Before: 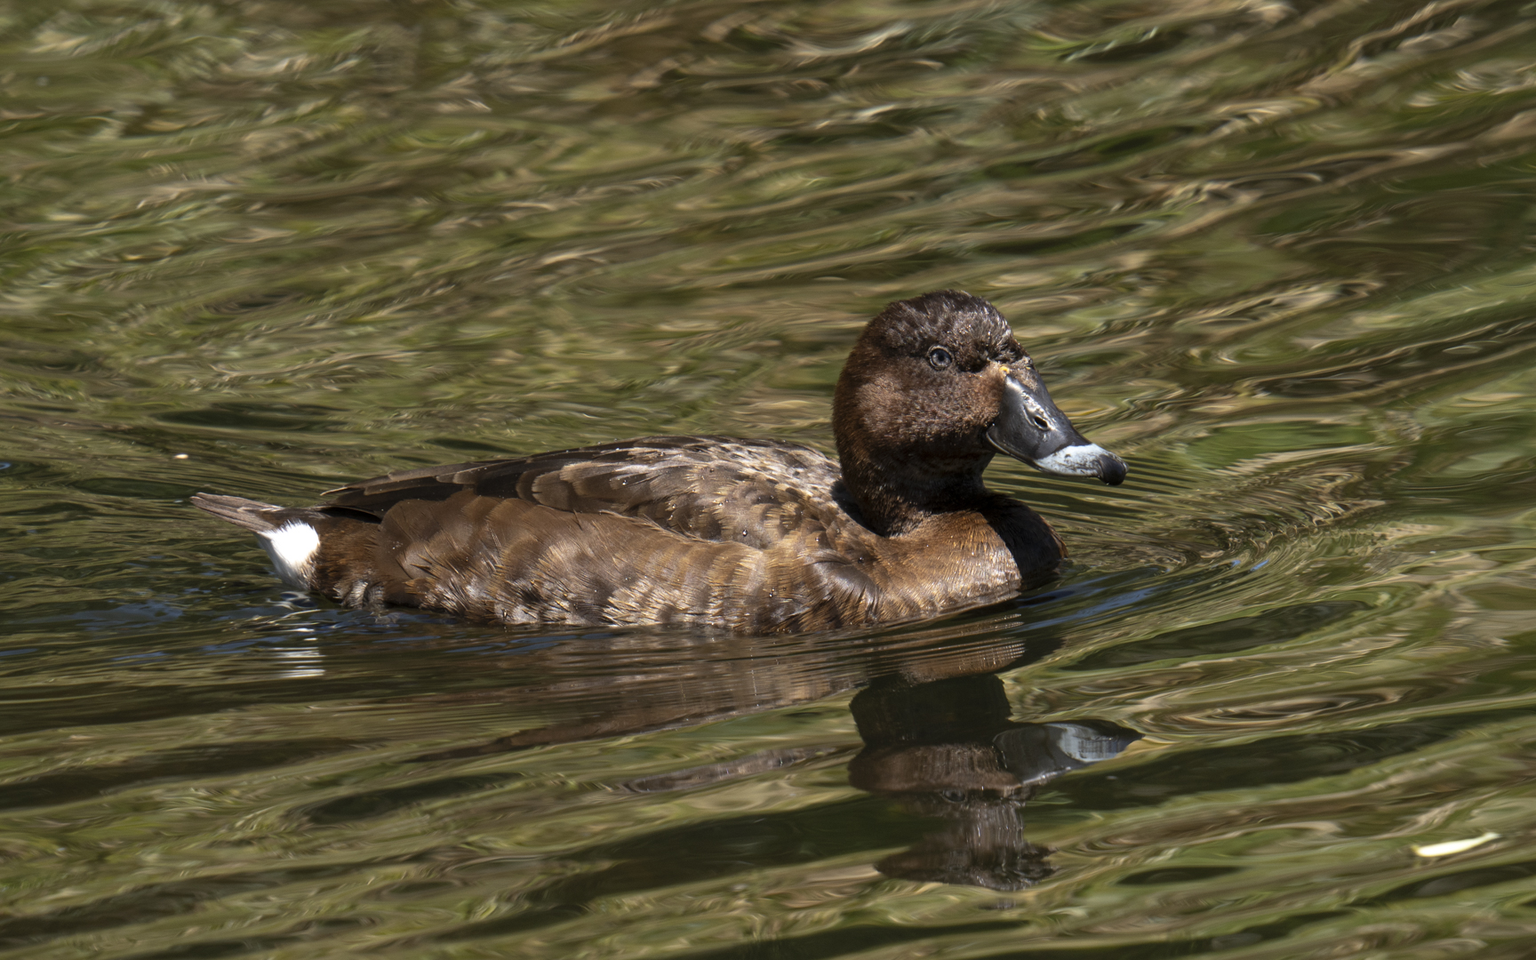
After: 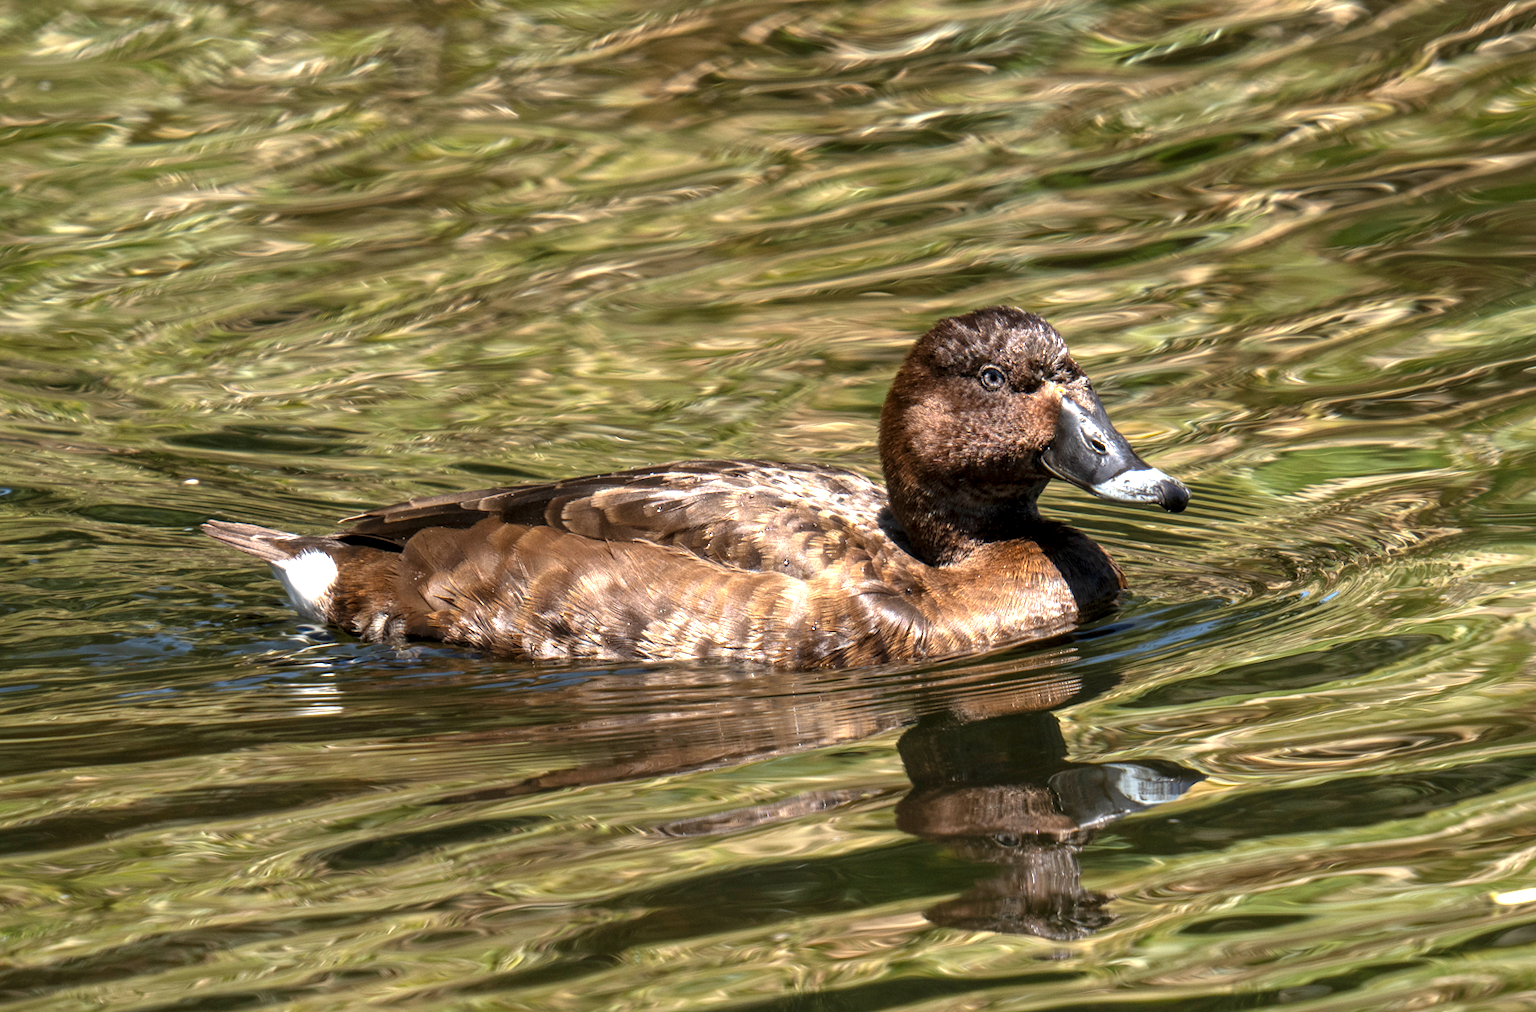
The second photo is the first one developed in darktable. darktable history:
exposure: black level correction 0, exposure 1.104 EV, compensate highlight preservation false
local contrast: detail 130%
crop and rotate: left 0%, right 5.263%
